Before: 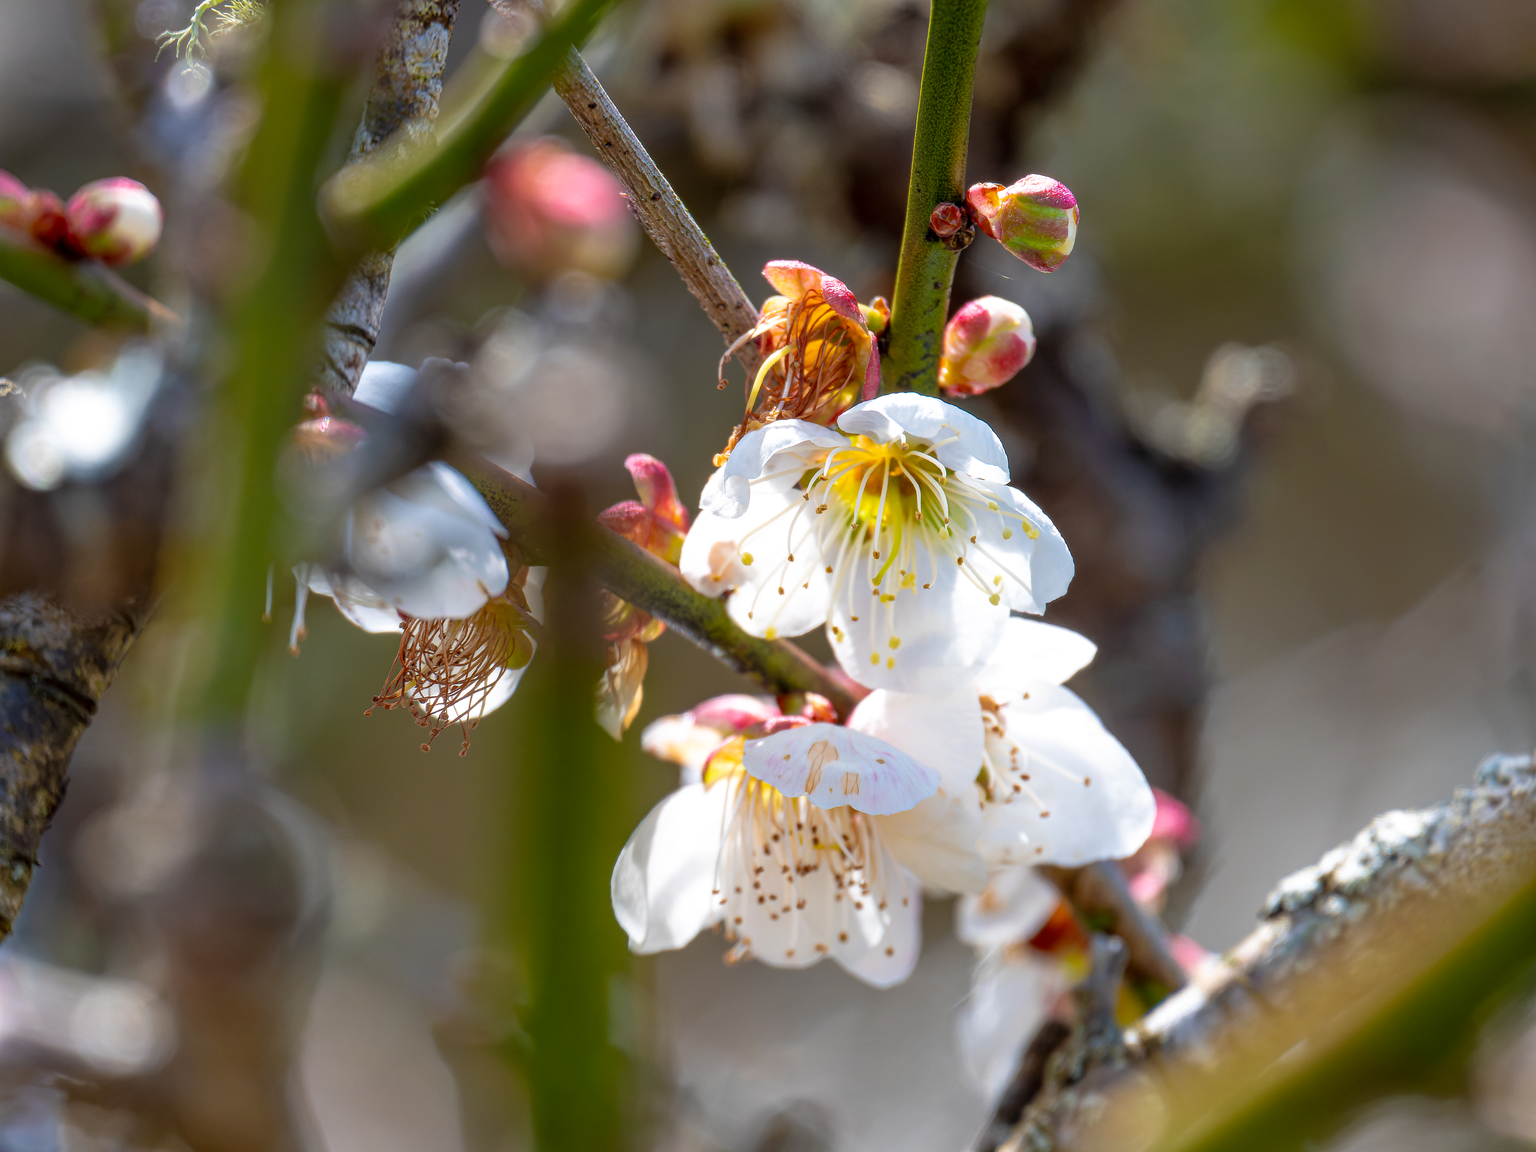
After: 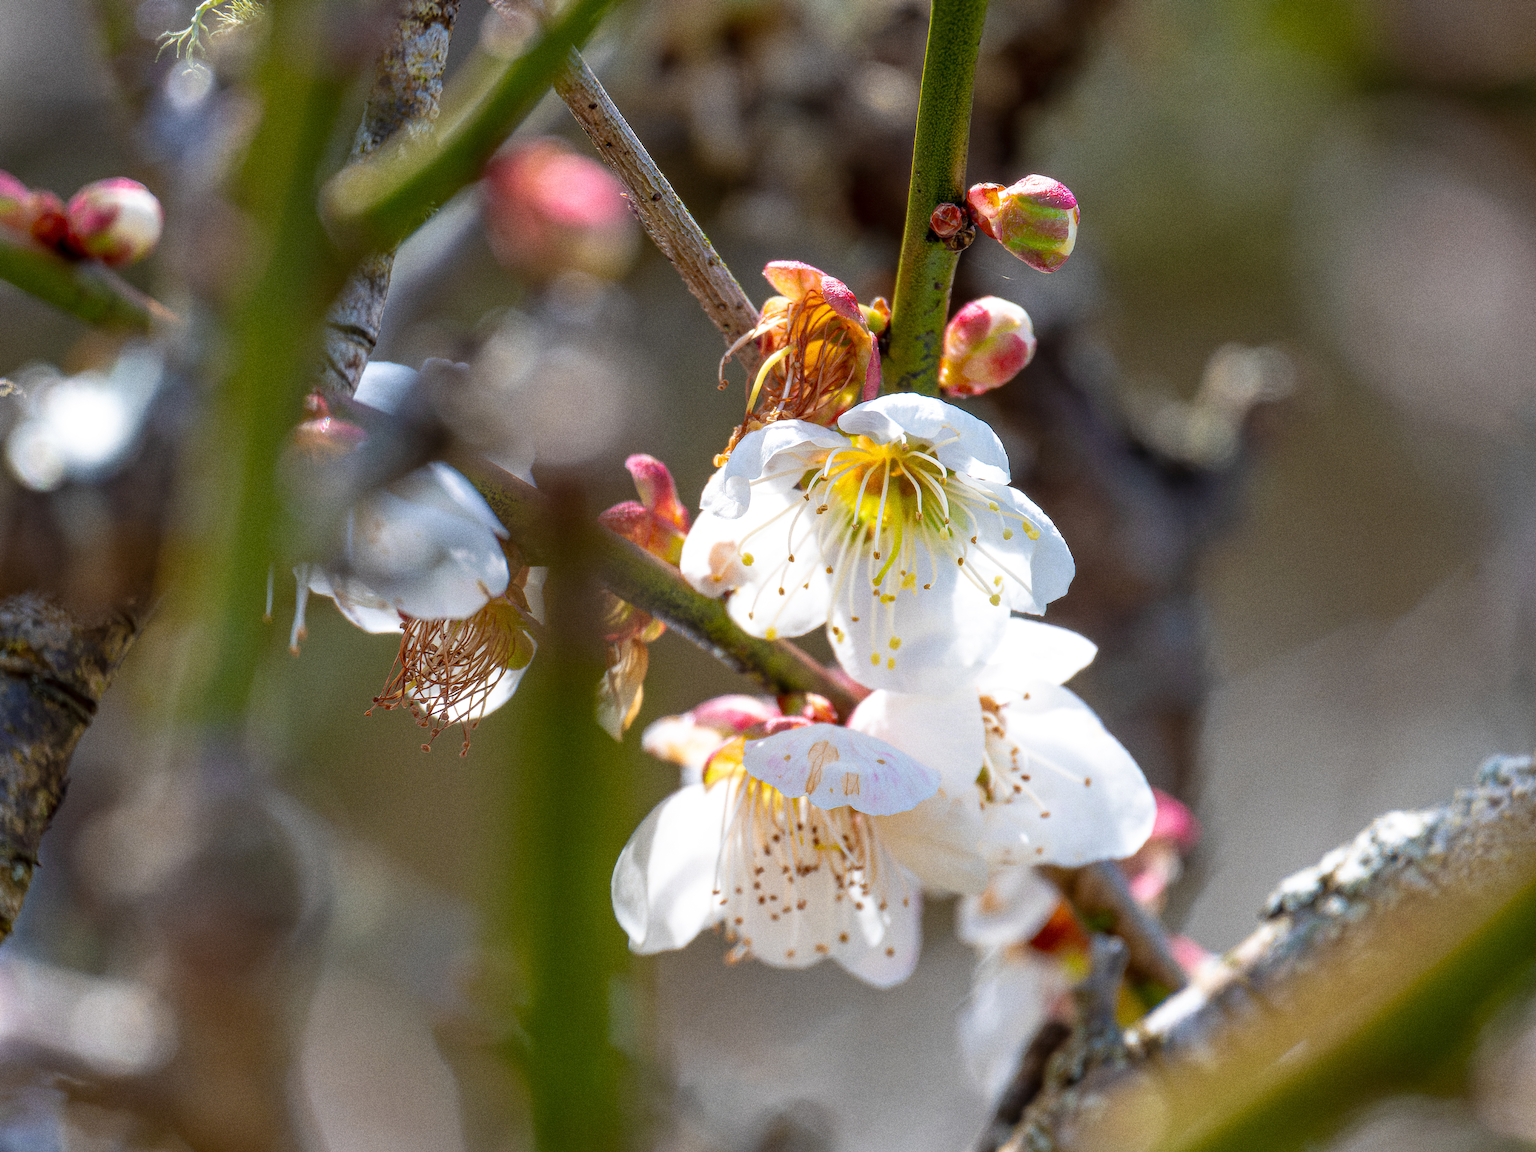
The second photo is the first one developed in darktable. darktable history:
rgb levels: preserve colors max RGB
grain: coarseness 0.09 ISO, strength 40%
